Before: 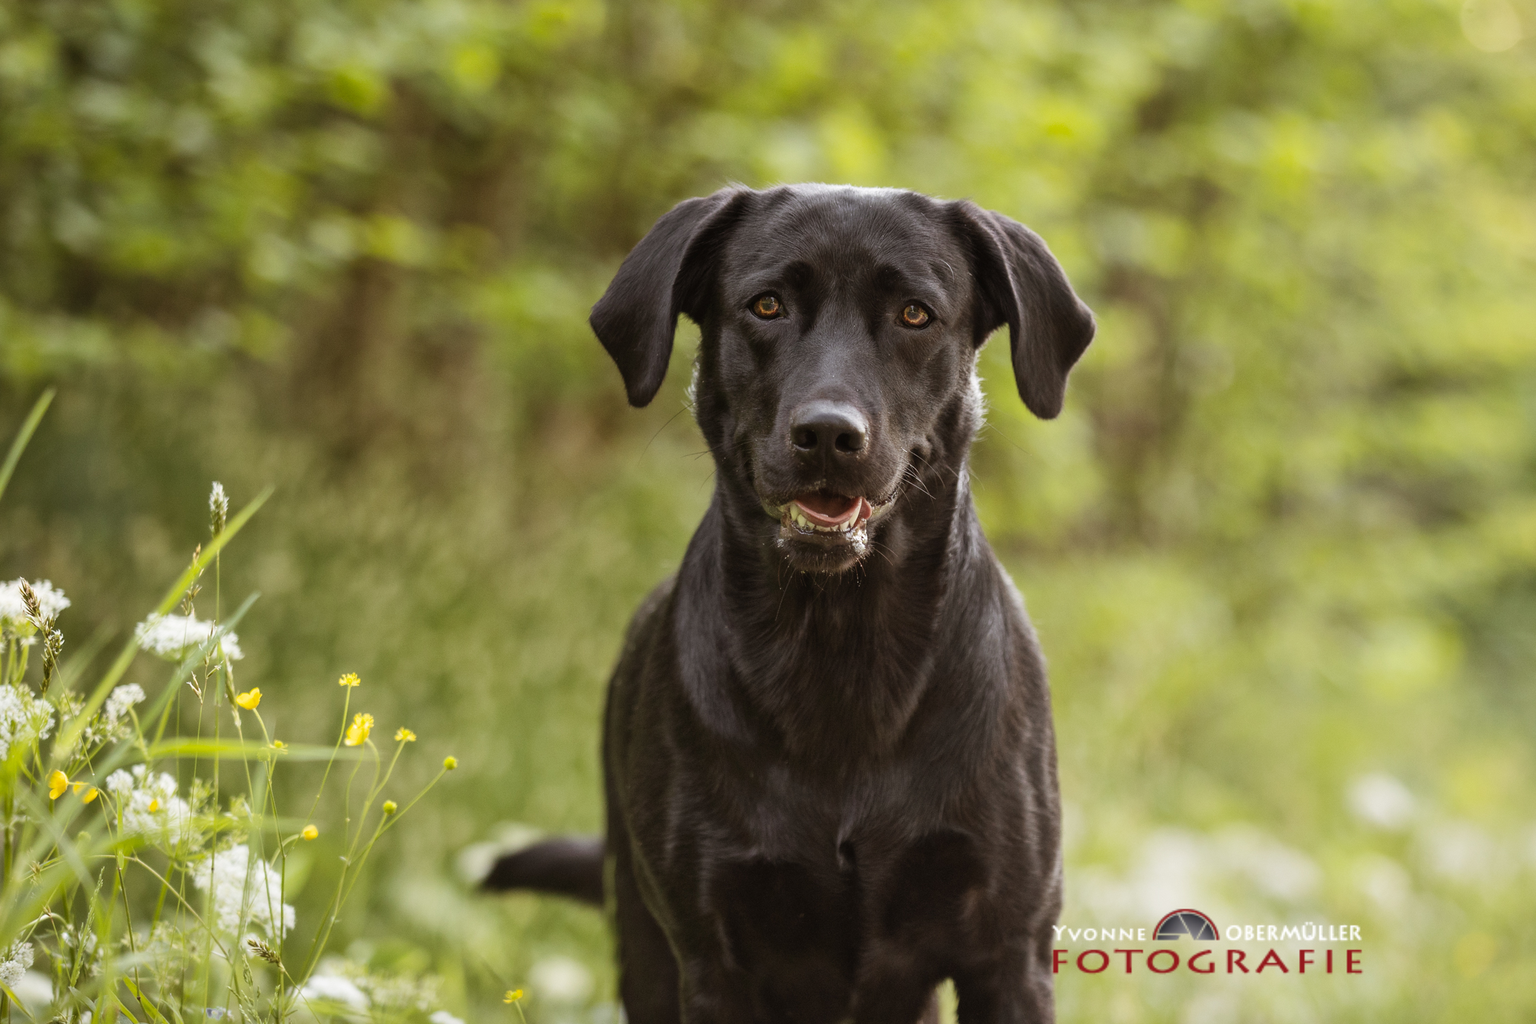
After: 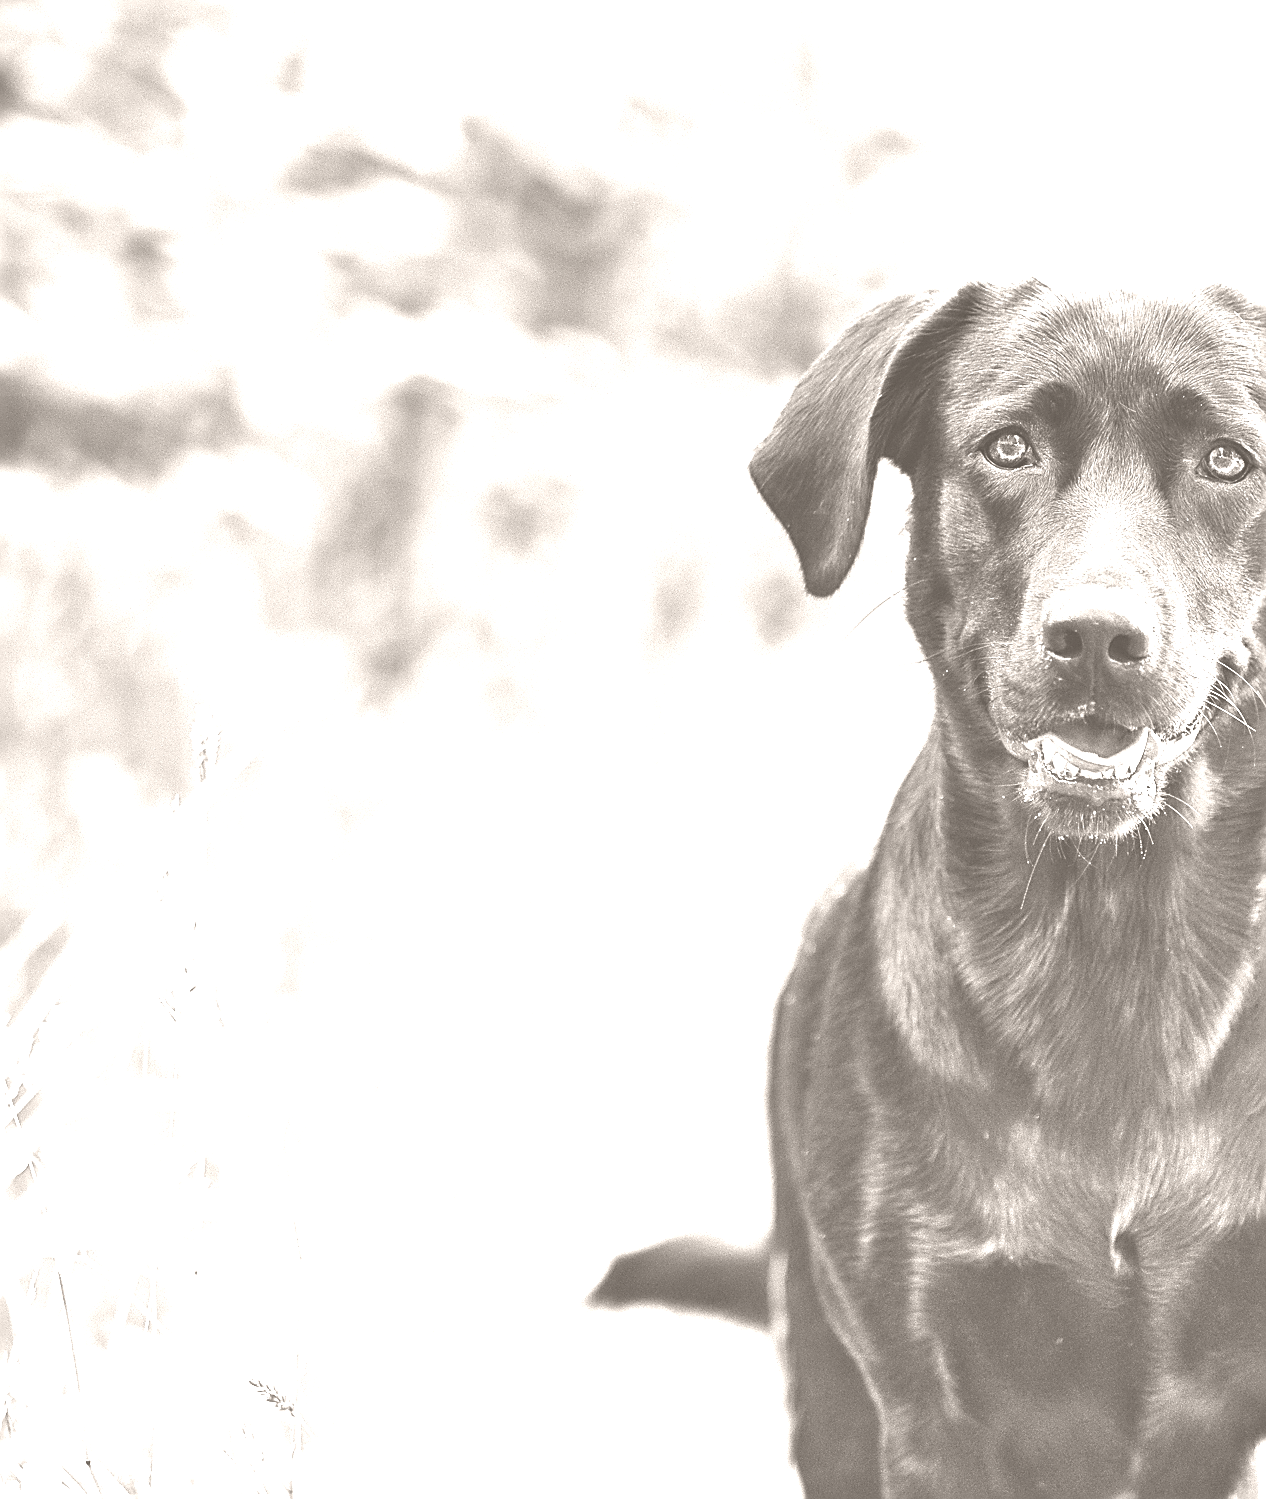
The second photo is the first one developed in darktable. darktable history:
shadows and highlights: radius 110.86, shadows 51.09, white point adjustment 9.16, highlights -4.17, highlights color adjustment 32.2%, soften with gaussian
crop: left 5.114%, right 38.589%
colorize: hue 34.49°, saturation 35.33%, source mix 100%, lightness 55%, version 1
color correction: highlights a* 12.23, highlights b* 5.41
white balance: emerald 1
color balance rgb: shadows lift › chroma 1%, shadows lift › hue 217.2°, power › hue 310.8°, highlights gain › chroma 1%, highlights gain › hue 54°, global offset › luminance 0.5%, global offset › hue 171.6°, perceptual saturation grading › global saturation 14.09%, perceptual saturation grading › highlights -25%, perceptual saturation grading › shadows 30%, perceptual brilliance grading › highlights 13.42%, perceptual brilliance grading › mid-tones 8.05%, perceptual brilliance grading › shadows -17.45%, global vibrance 25%
exposure: black level correction 0, exposure 1.2 EV, compensate exposure bias true, compensate highlight preservation false
sharpen: amount 0.901
